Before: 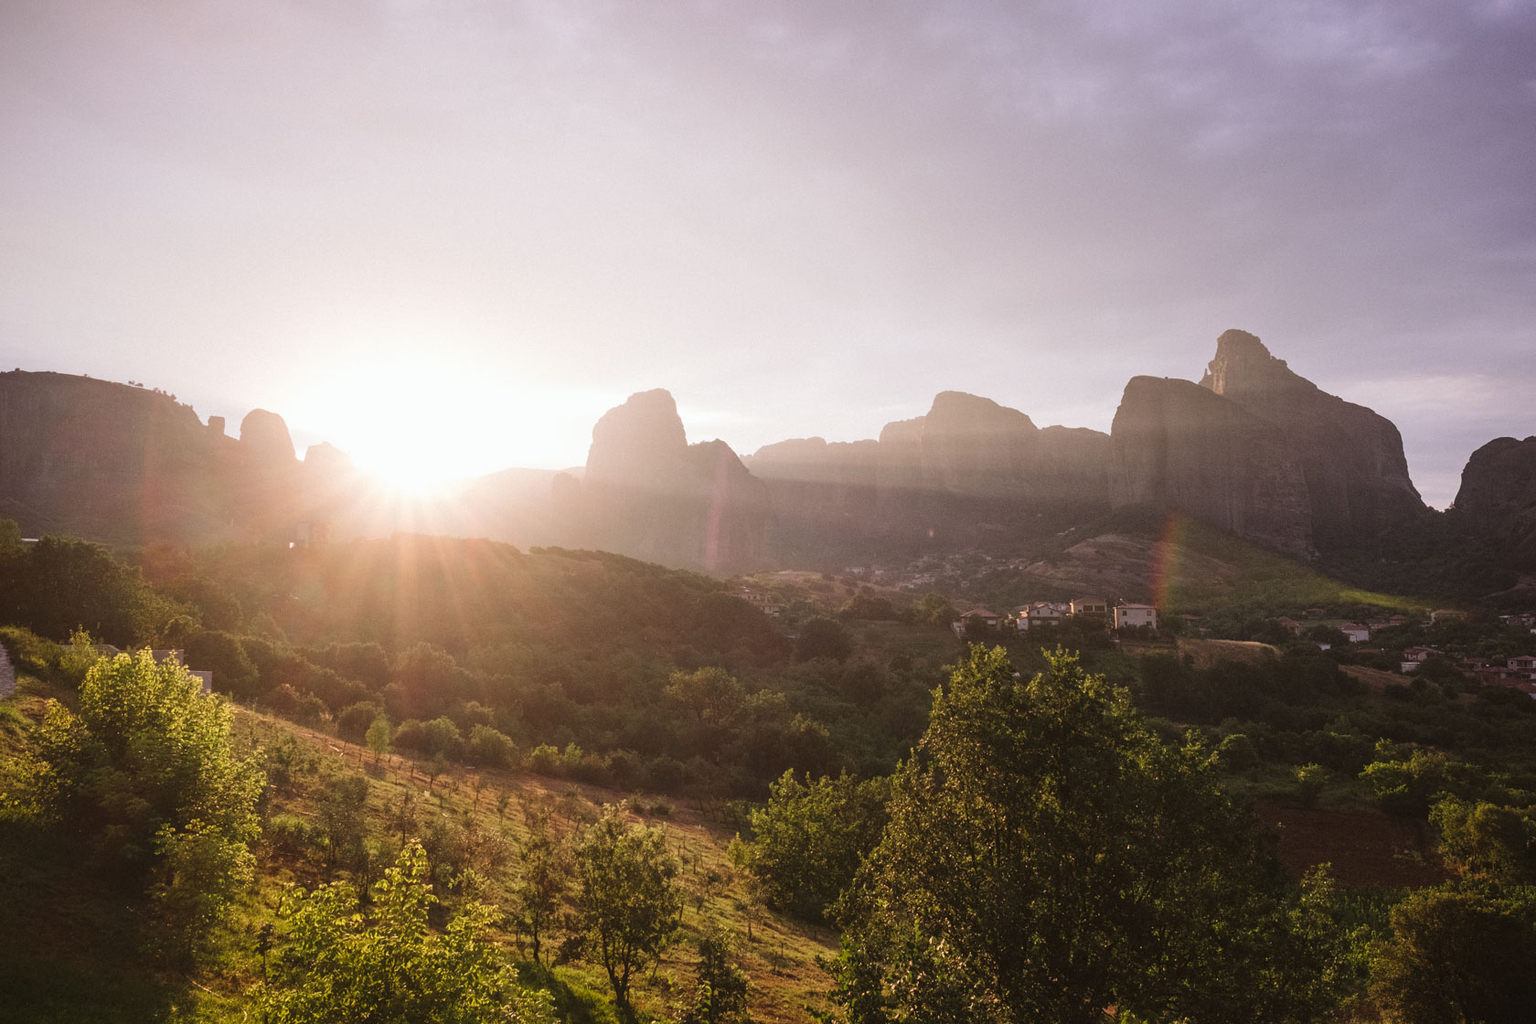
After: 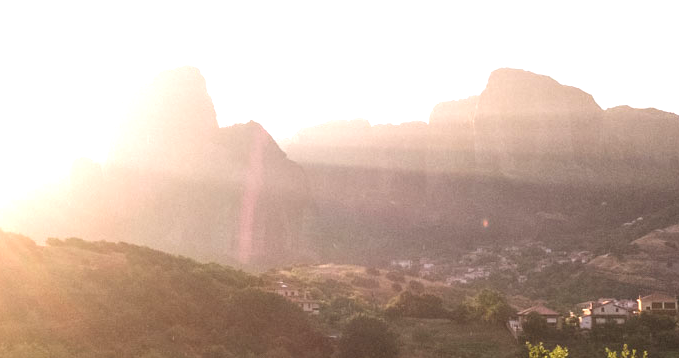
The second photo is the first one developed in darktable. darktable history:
exposure: black level correction 0, exposure 0.9 EV, compensate highlight preservation false
crop: left 31.751%, top 32.172%, right 27.8%, bottom 35.83%
